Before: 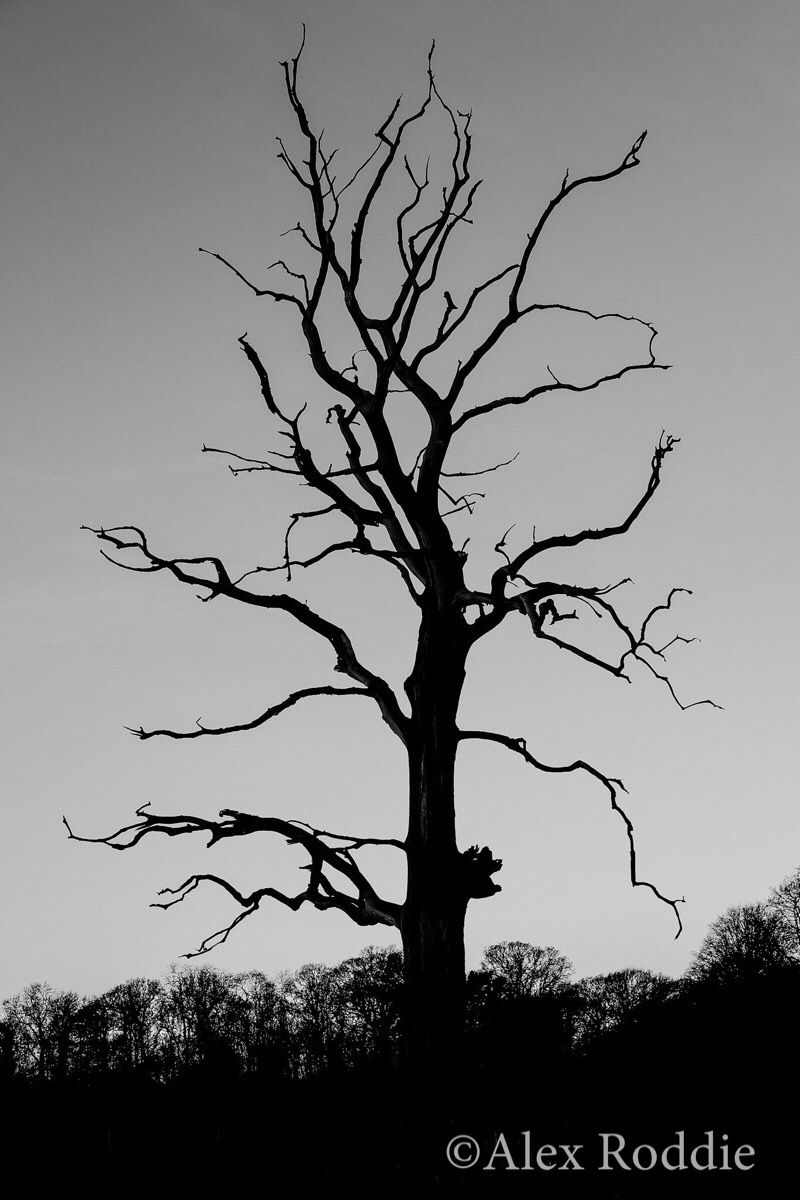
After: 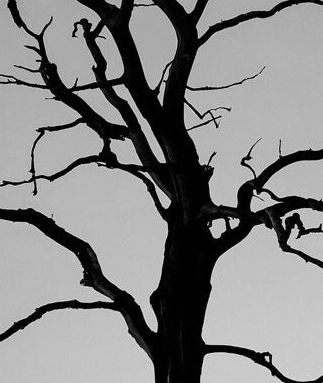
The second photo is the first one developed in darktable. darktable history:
crop: left 31.751%, top 32.172%, right 27.8%, bottom 35.83%
shadows and highlights: radius 171.16, shadows 27, white point adjustment 3.13, highlights -67.95, soften with gaussian
